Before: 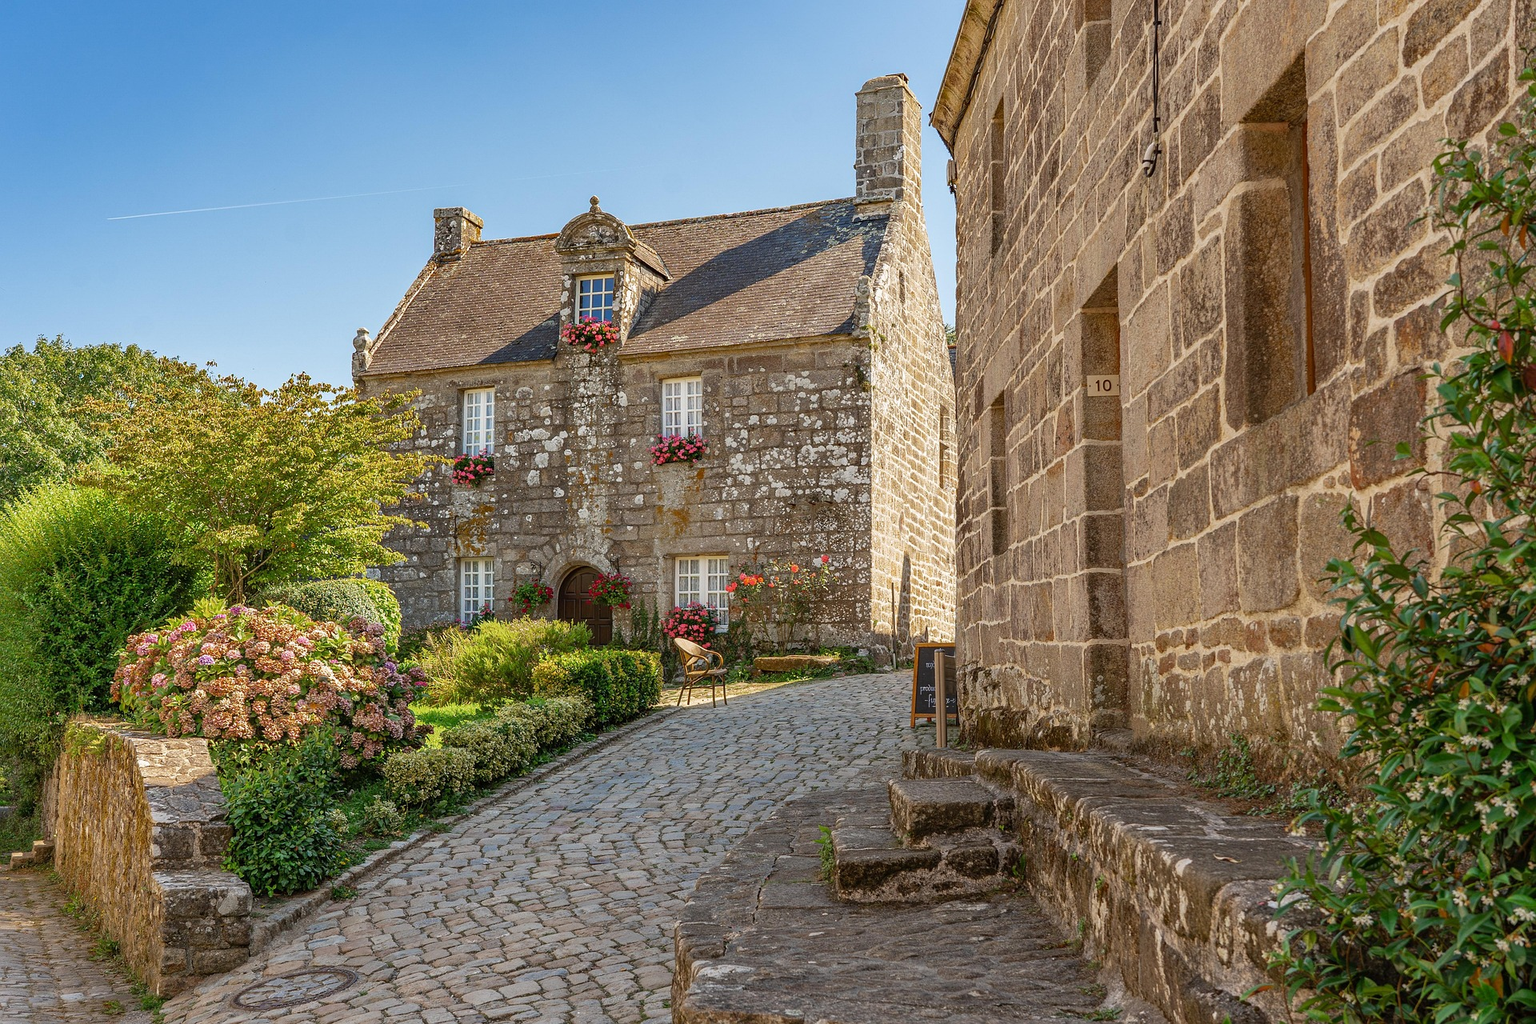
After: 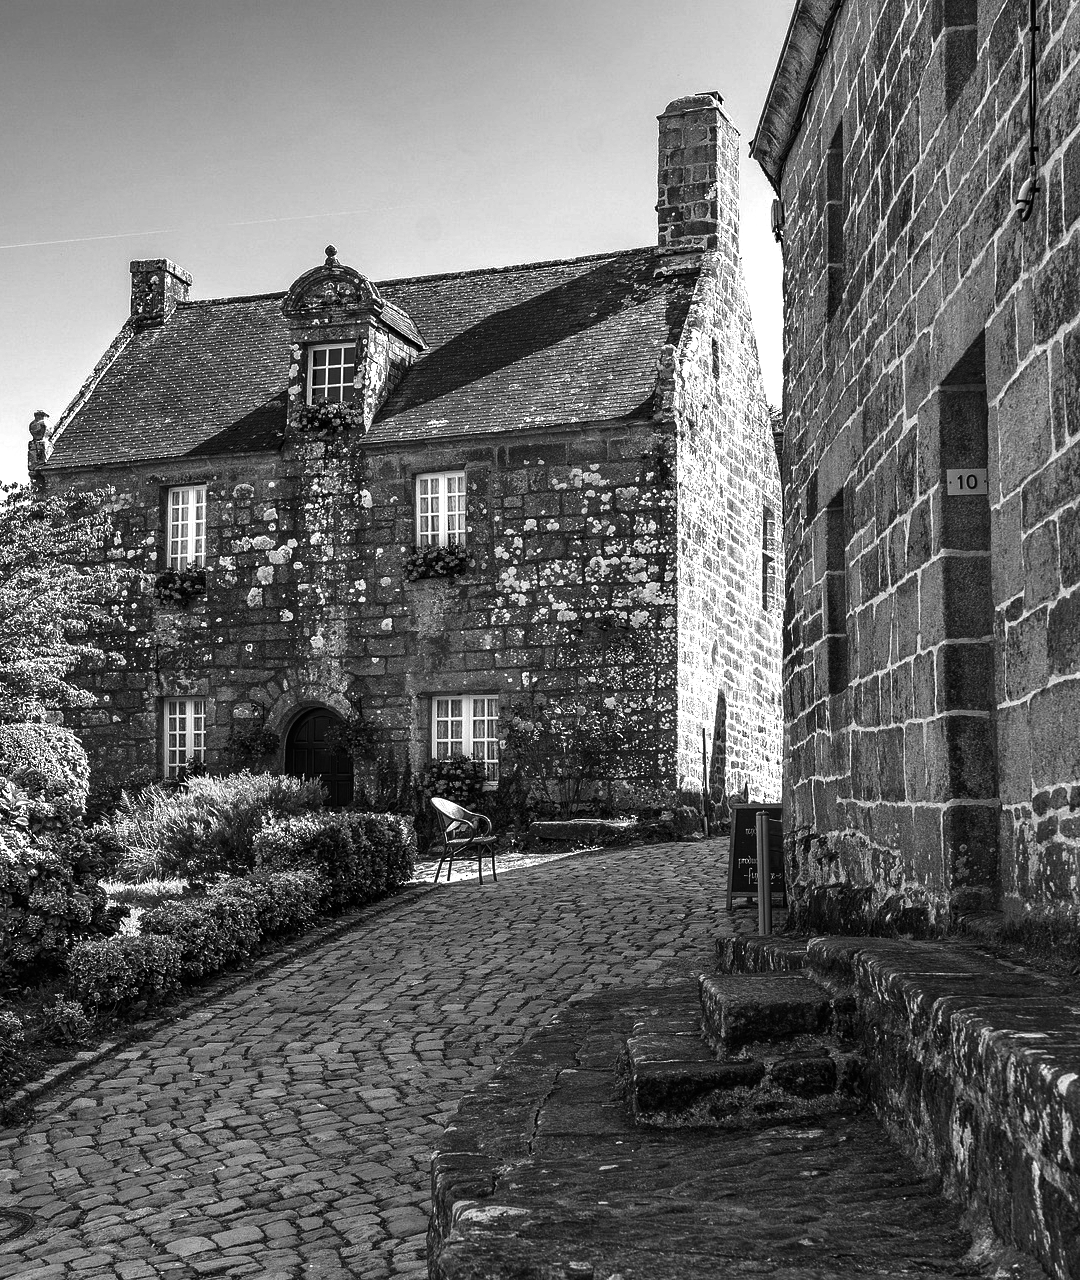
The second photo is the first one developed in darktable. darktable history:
contrast brightness saturation: contrast -0.03, brightness -0.59, saturation -1
crop: left 21.496%, right 22.254%
exposure: black level correction -0.002, exposure 0.708 EV, compensate exposure bias true, compensate highlight preservation false
